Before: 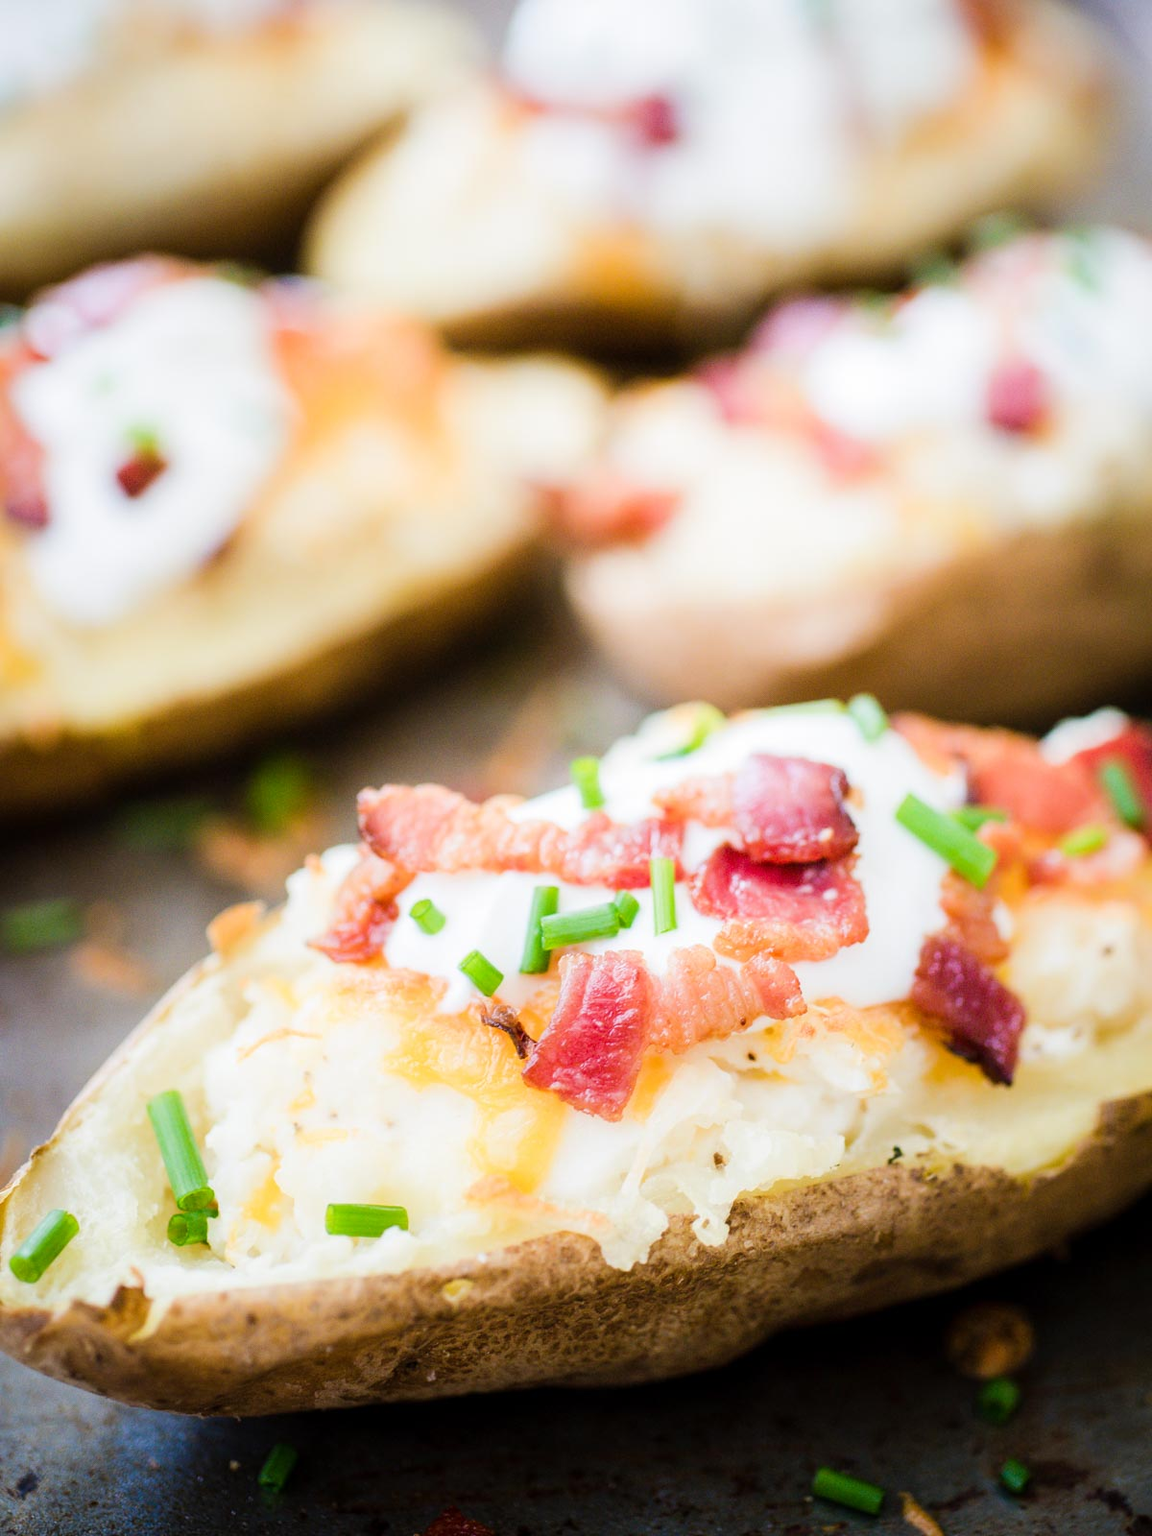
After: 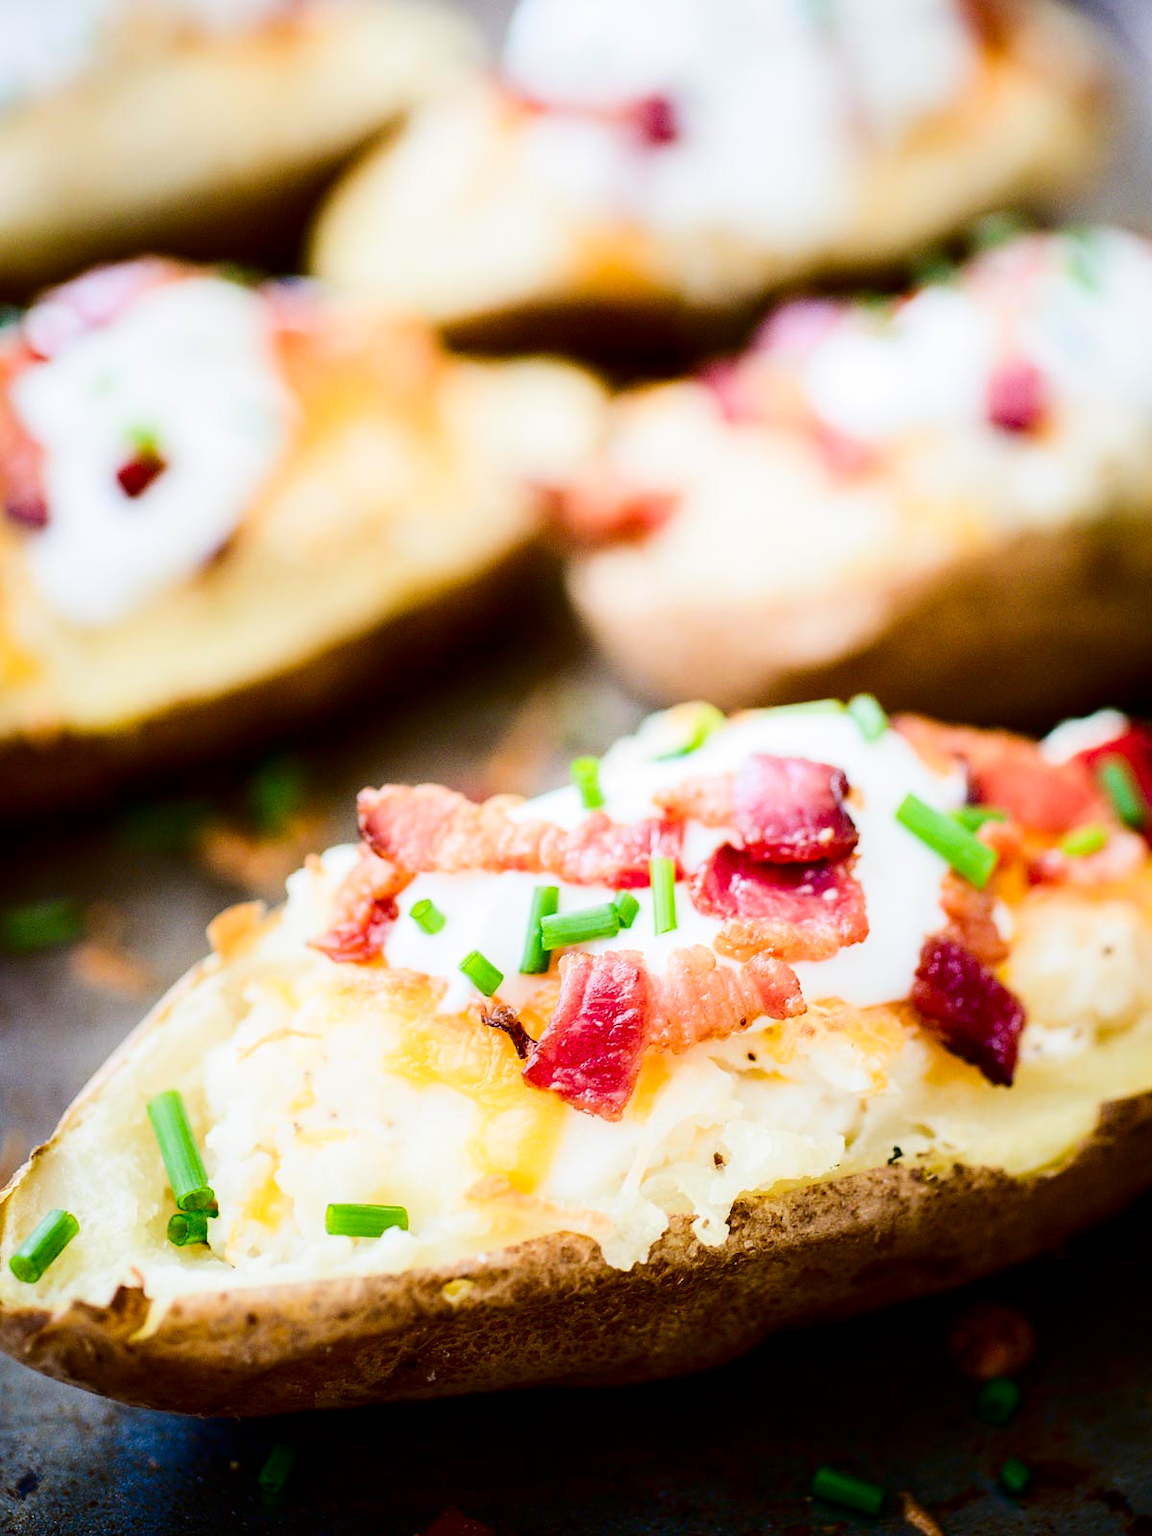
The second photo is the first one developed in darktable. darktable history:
sharpen: radius 1.042, threshold 0.881
contrast brightness saturation: contrast 0.223, brightness -0.191, saturation 0.238
